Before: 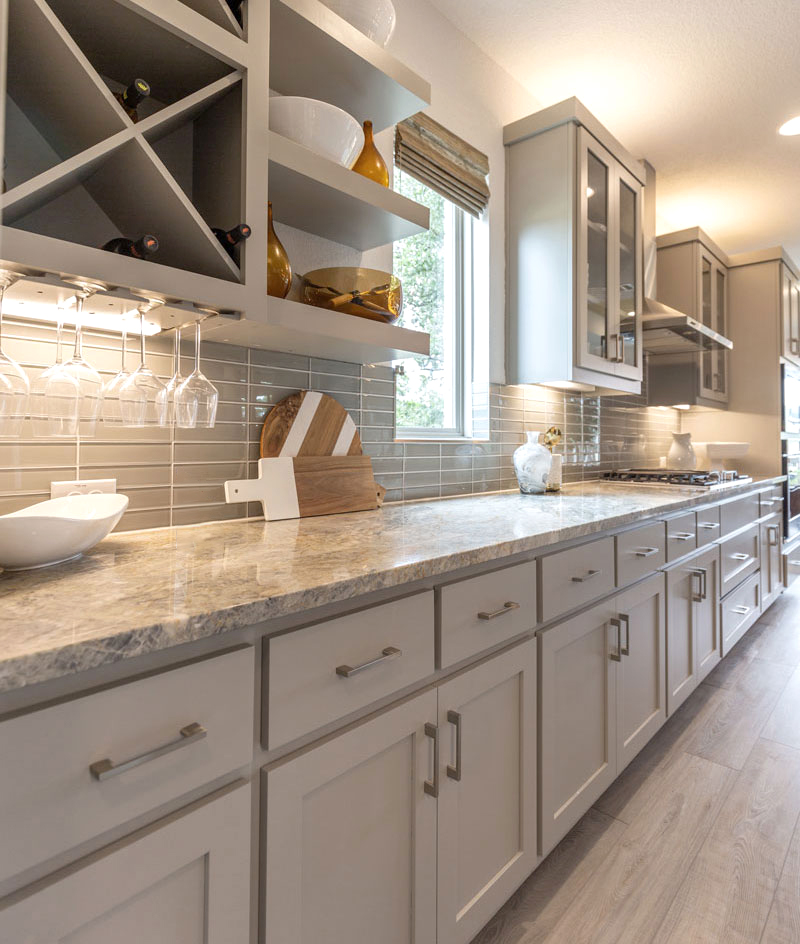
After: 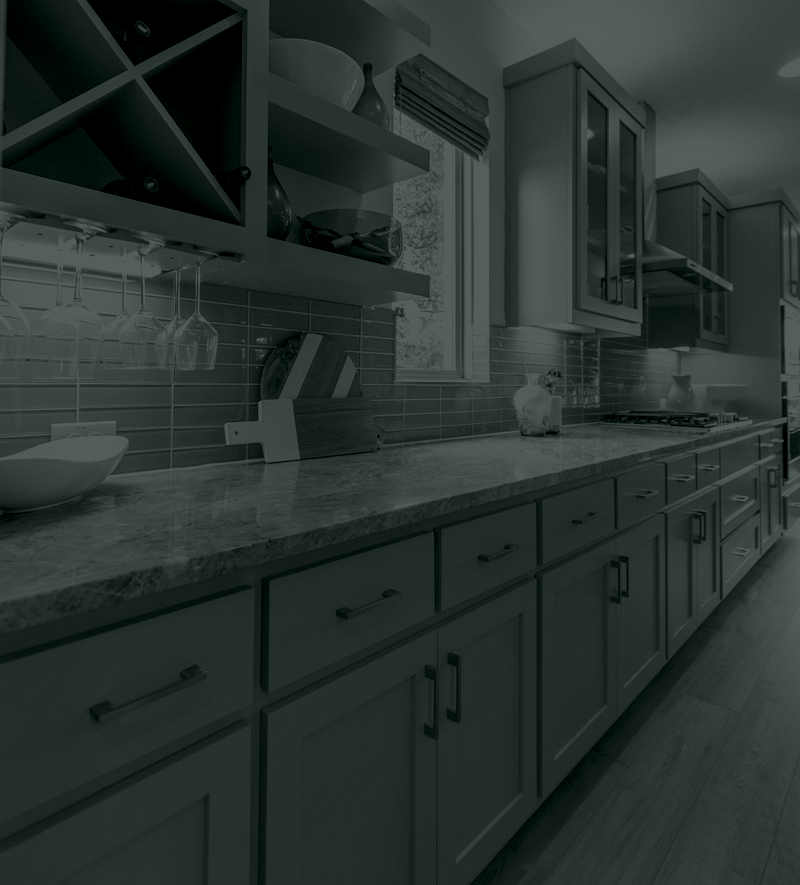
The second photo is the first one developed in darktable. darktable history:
crop and rotate: top 6.25%
colorize: hue 90°, saturation 19%, lightness 1.59%, version 1
